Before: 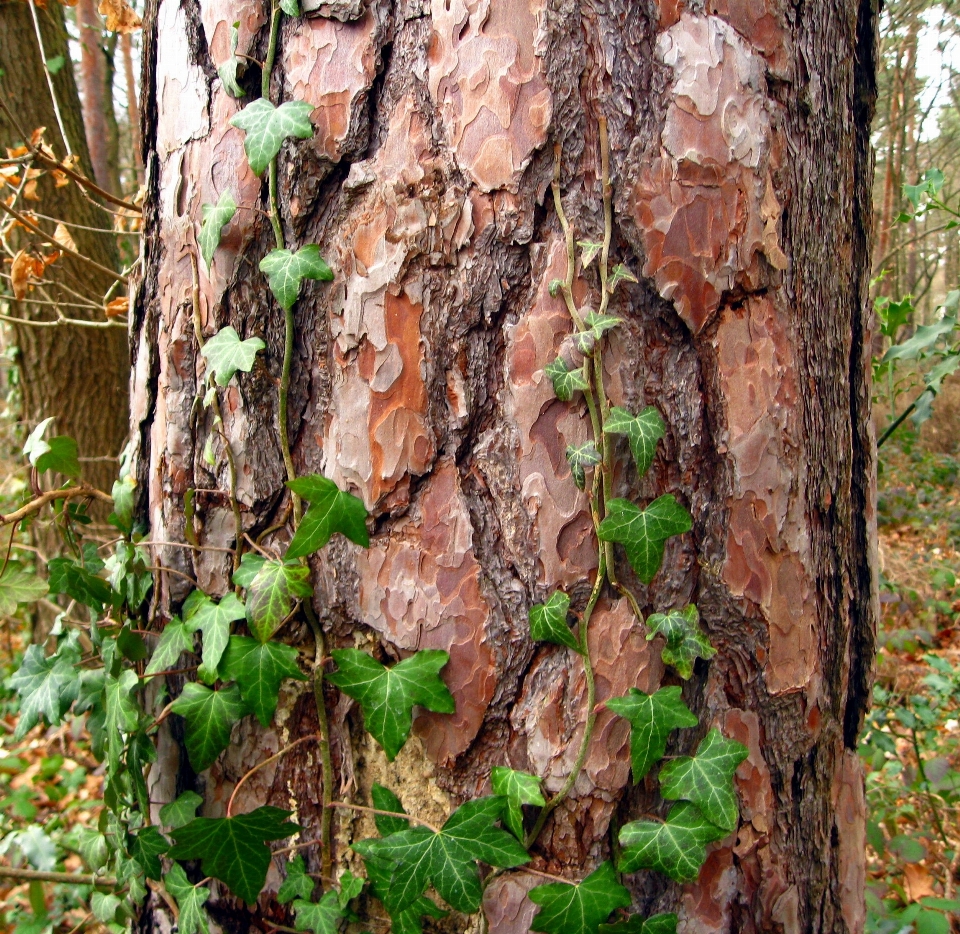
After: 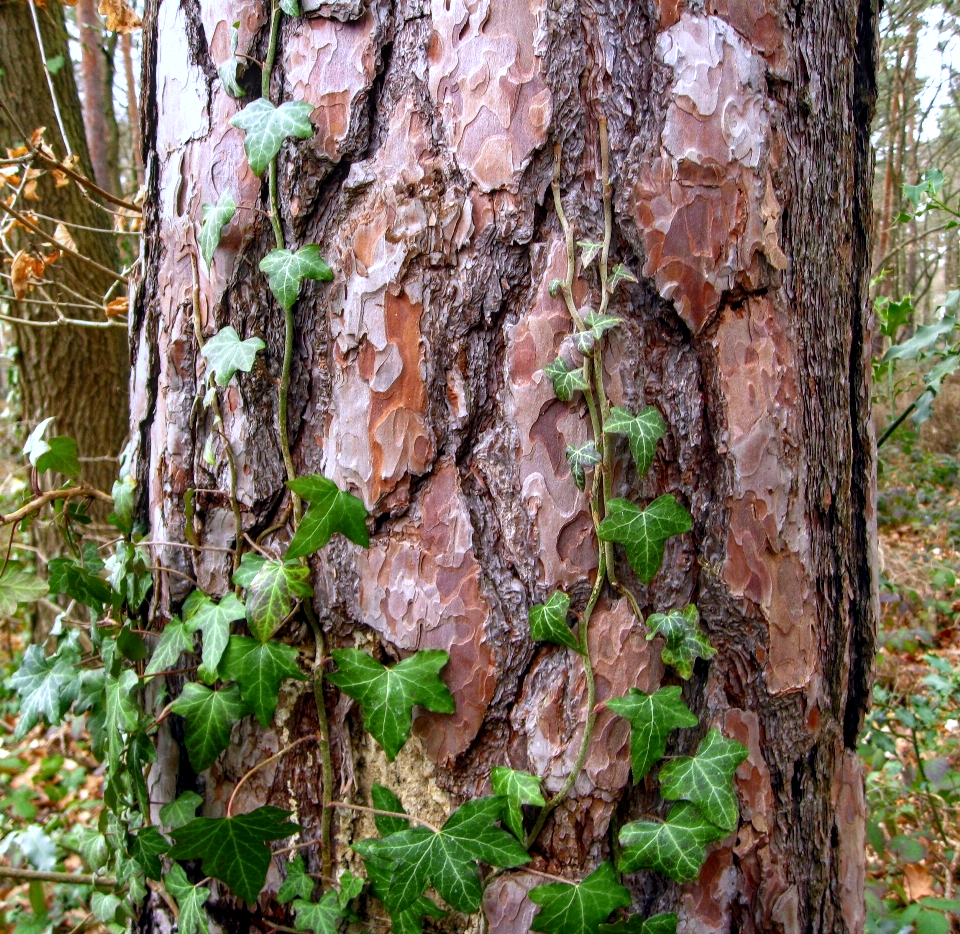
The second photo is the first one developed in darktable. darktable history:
white balance: red 0.948, green 1.02, blue 1.176
color correction: highlights a* 3.12, highlights b* -1.55, shadows a* -0.101, shadows b* 2.52, saturation 0.98
local contrast: on, module defaults
